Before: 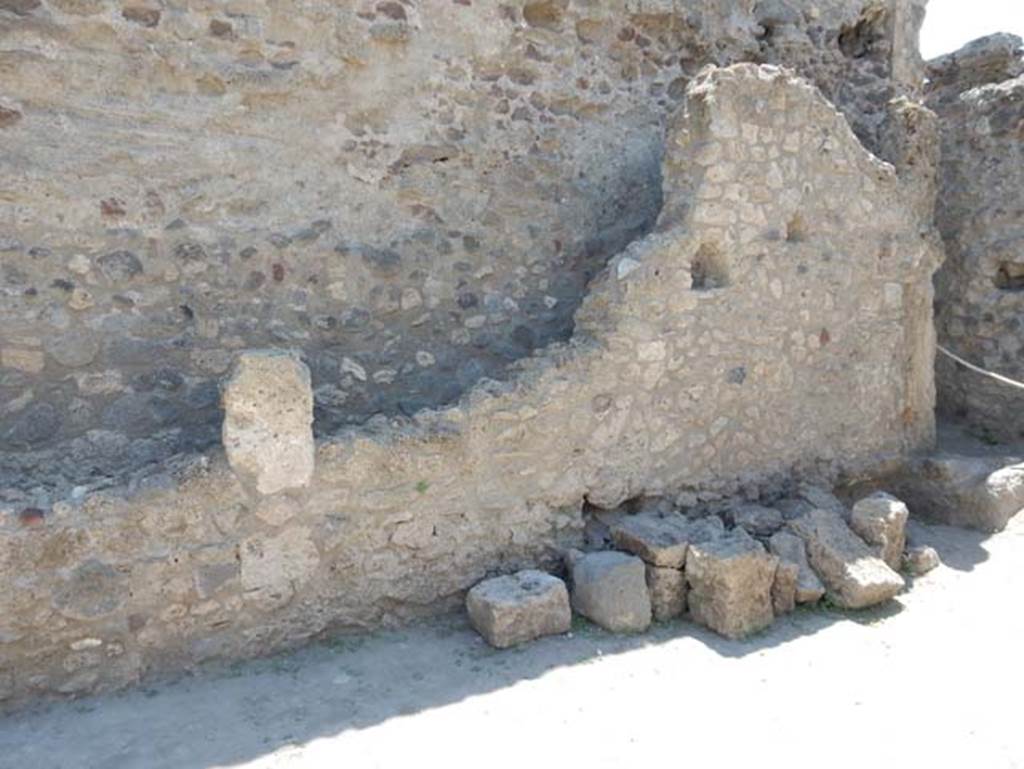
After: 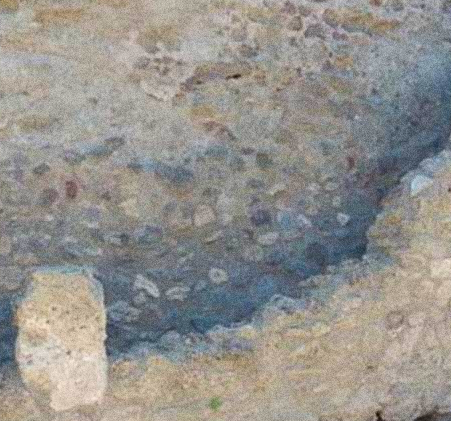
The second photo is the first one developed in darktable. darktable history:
color balance rgb: linear chroma grading › global chroma 13.3%, global vibrance 41.49%
crop: left 20.248%, top 10.86%, right 35.675%, bottom 34.321%
grain: coarseness 0.09 ISO, strength 40%
